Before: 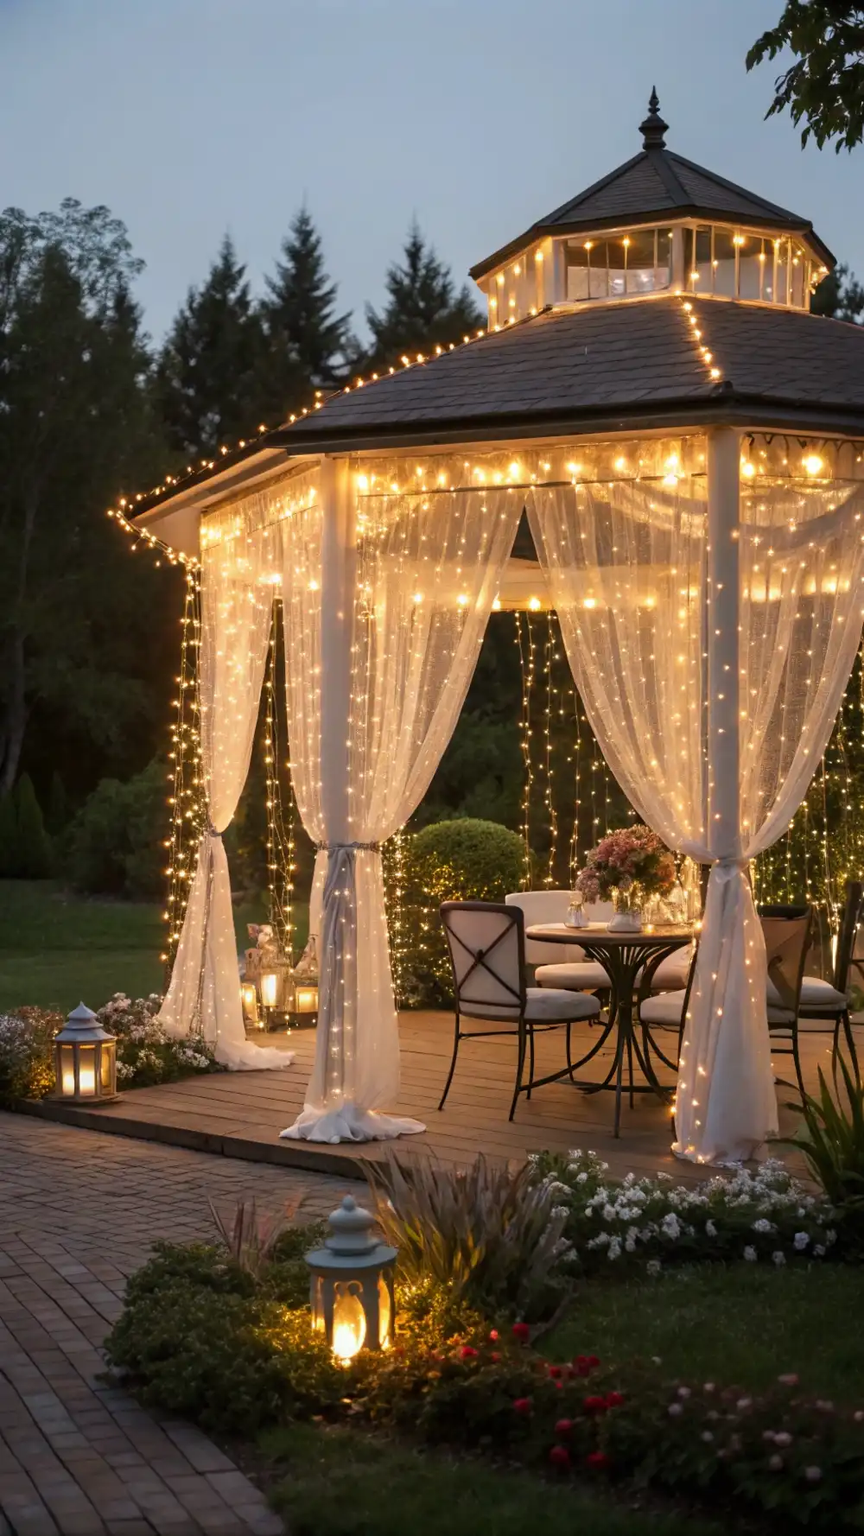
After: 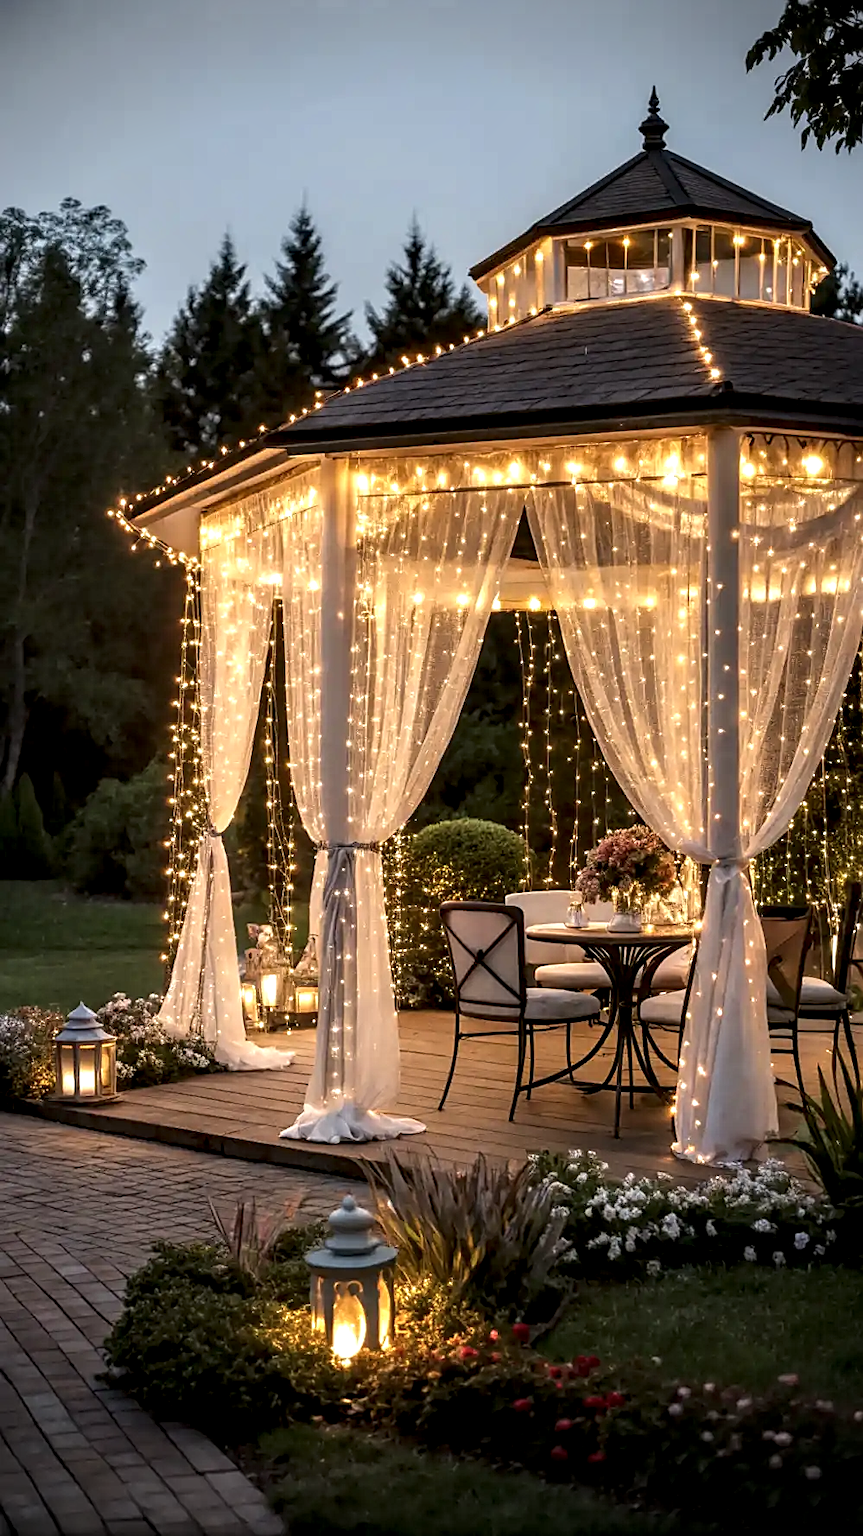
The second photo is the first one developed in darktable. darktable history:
sharpen: on, module defaults
vignetting: fall-off start 88.03%, fall-off radius 24.9%
local contrast: highlights 65%, shadows 54%, detail 169%, midtone range 0.514
